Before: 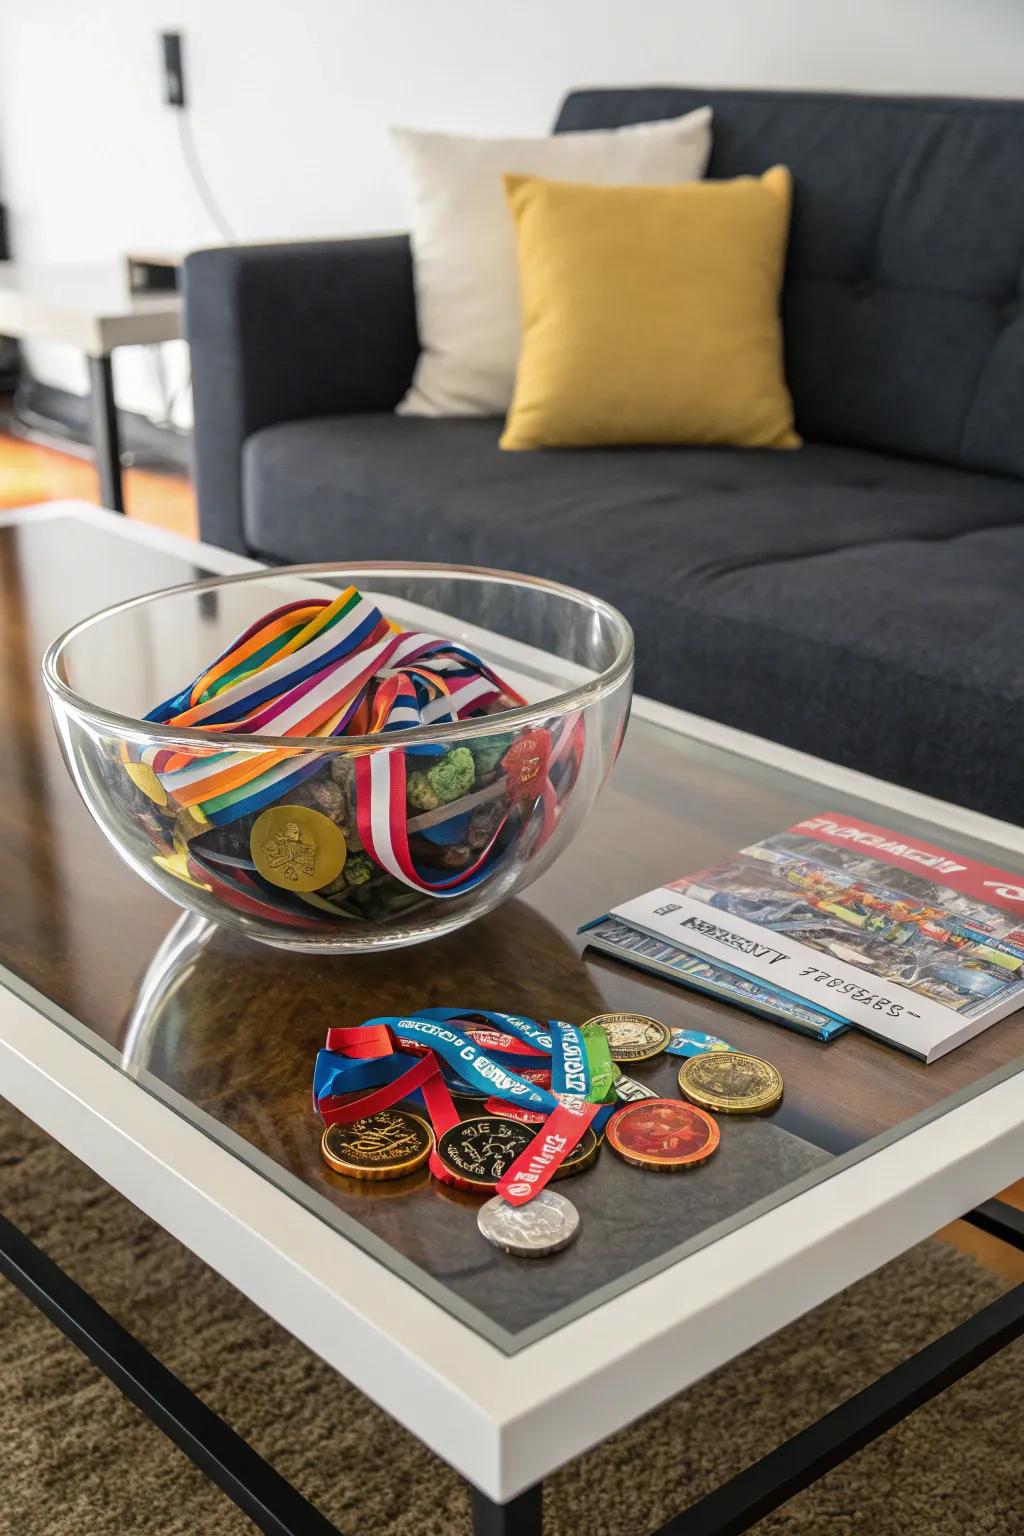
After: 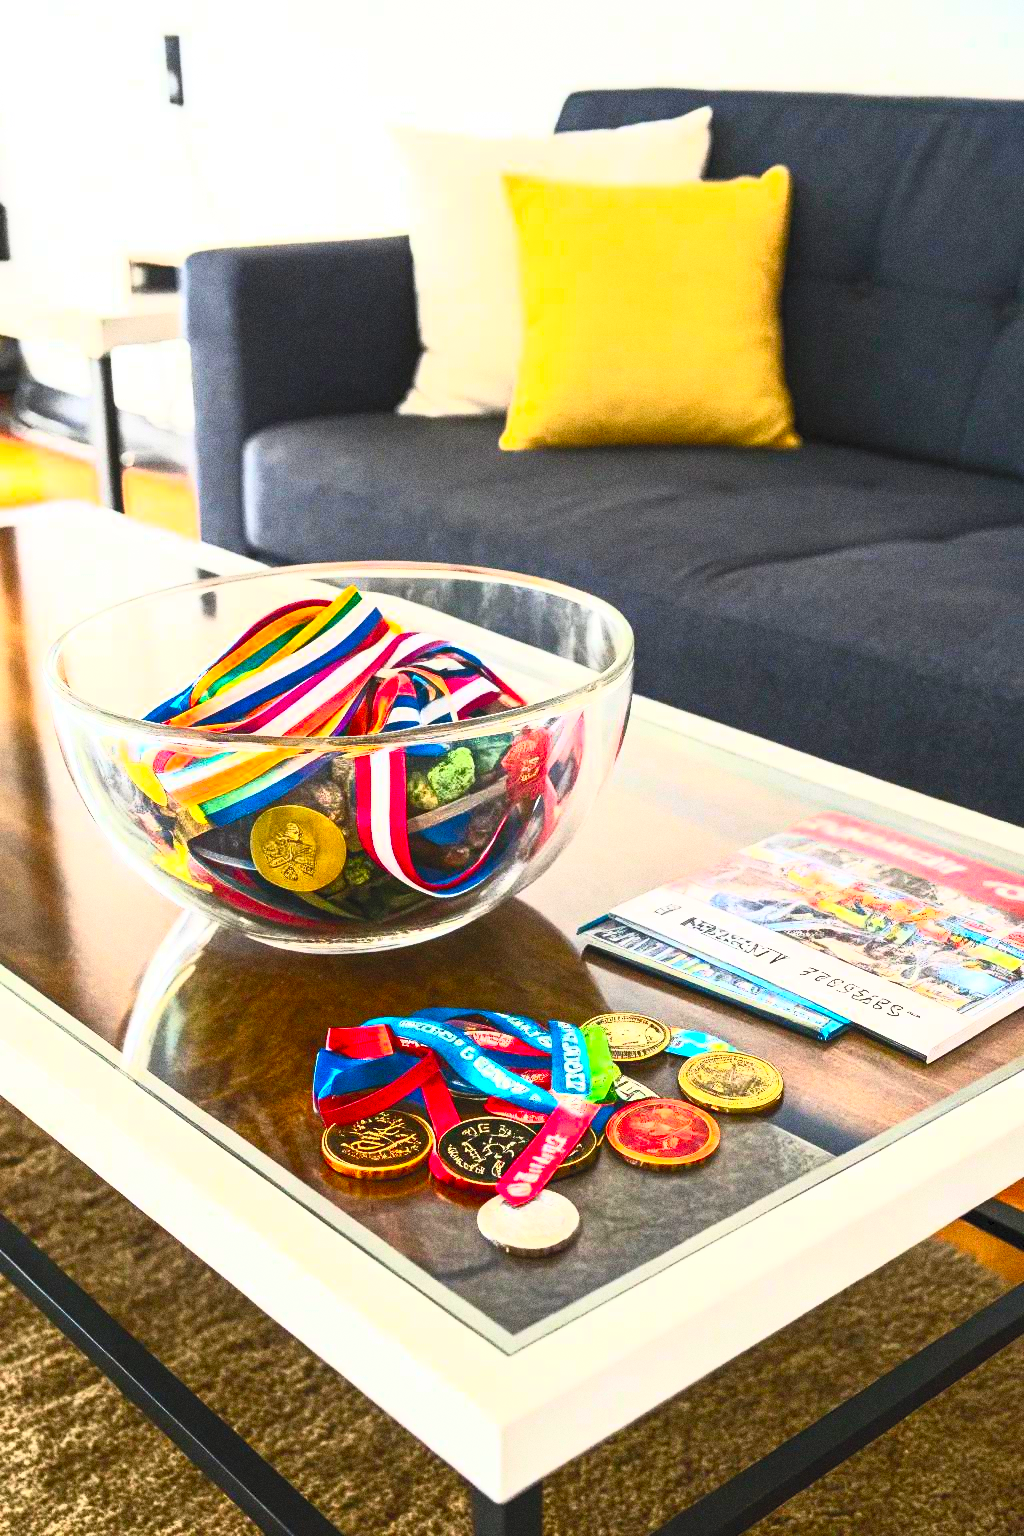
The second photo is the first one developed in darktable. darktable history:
grain: coarseness 0.09 ISO, strength 40%
contrast brightness saturation: contrast 1, brightness 1, saturation 1
